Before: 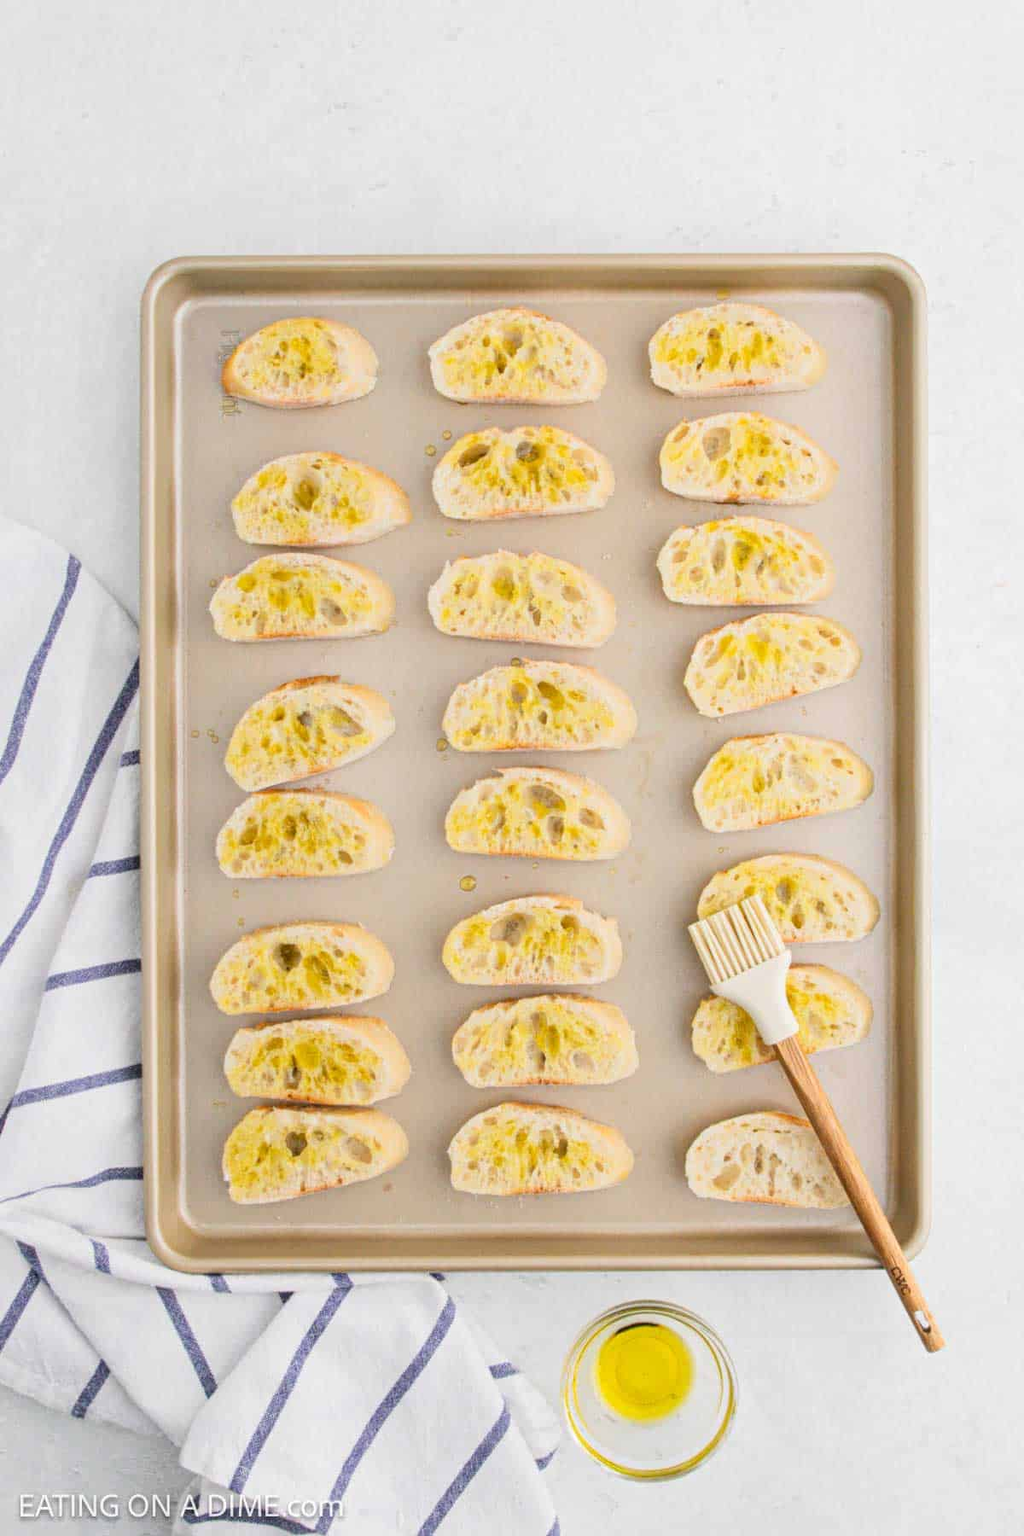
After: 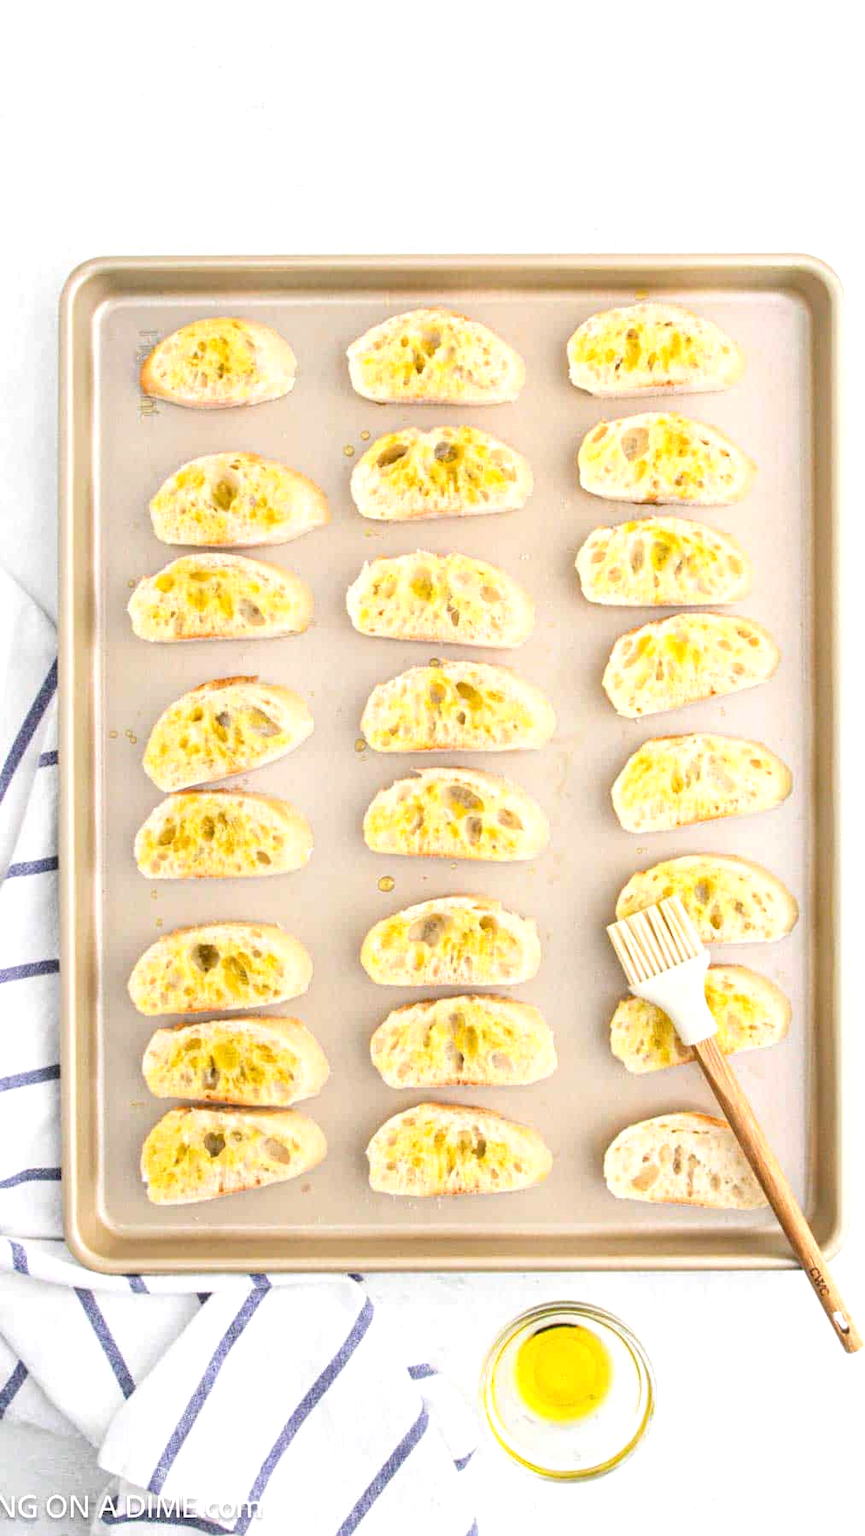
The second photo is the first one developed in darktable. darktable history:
crop: left 8.005%, right 7.486%
tone equalizer: smoothing diameter 24.94%, edges refinement/feathering 5.99, preserve details guided filter
exposure: exposure 0.51 EV, compensate highlight preservation false
